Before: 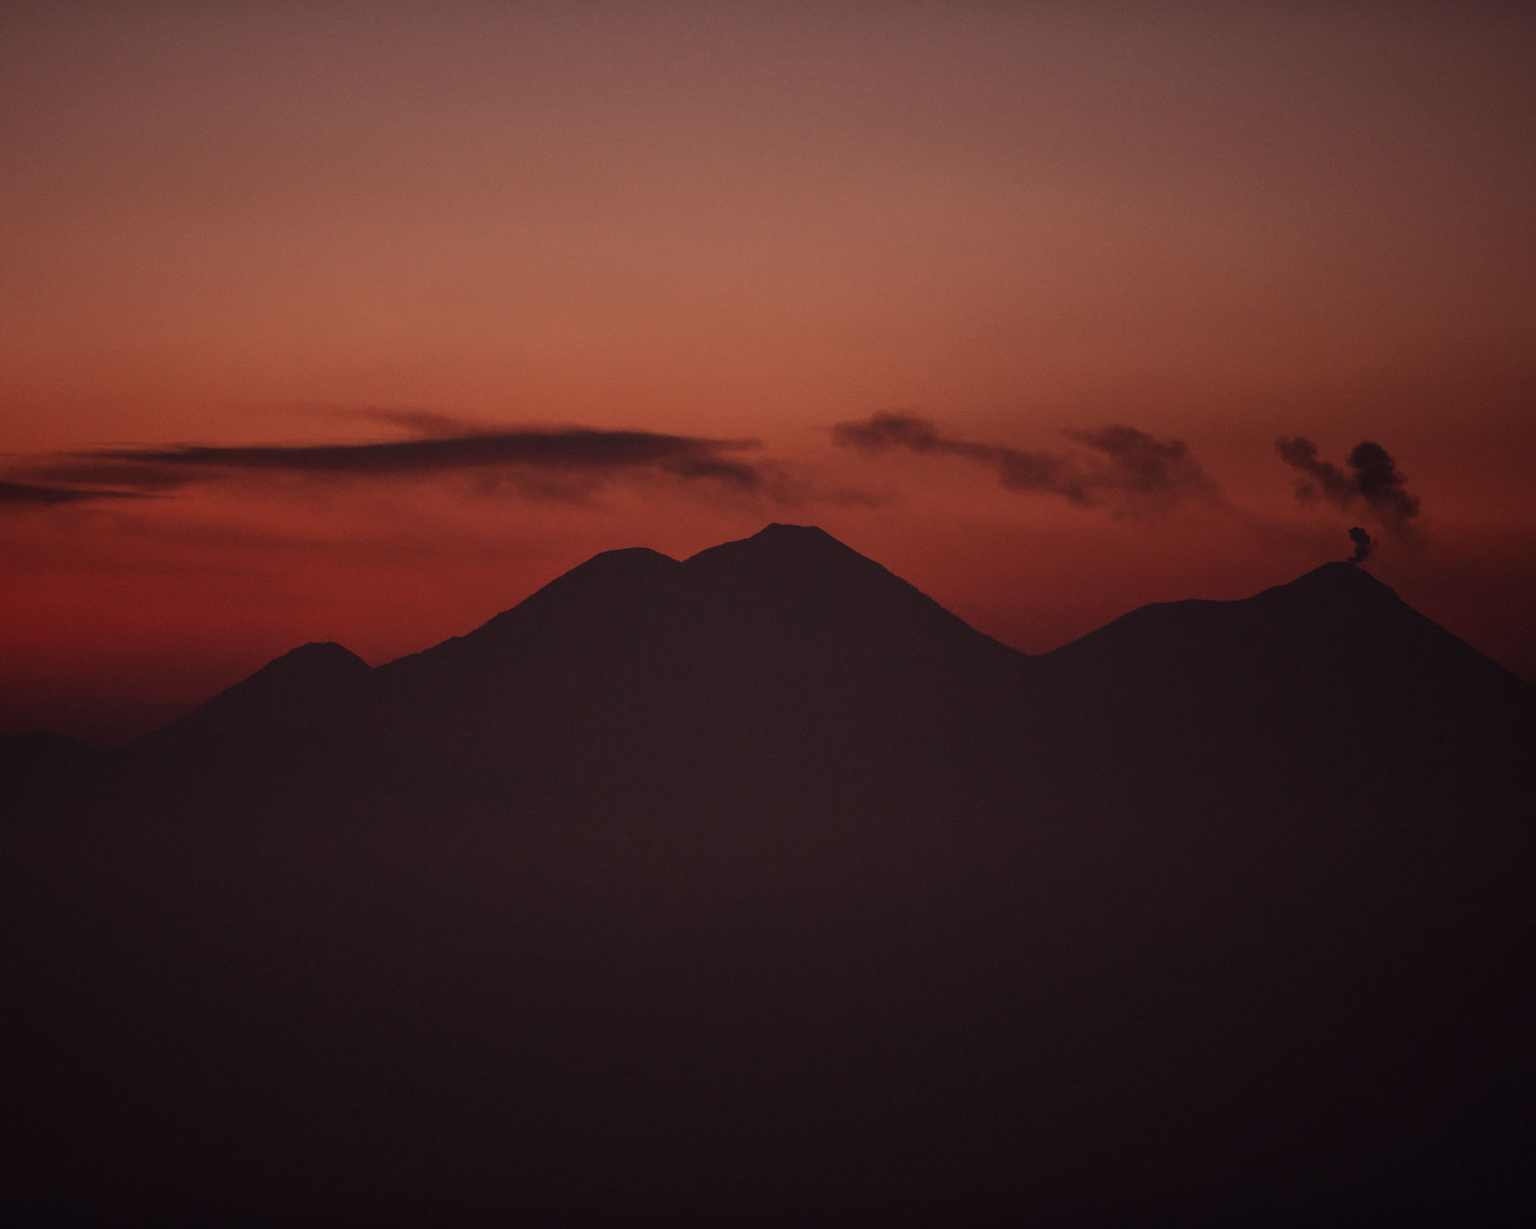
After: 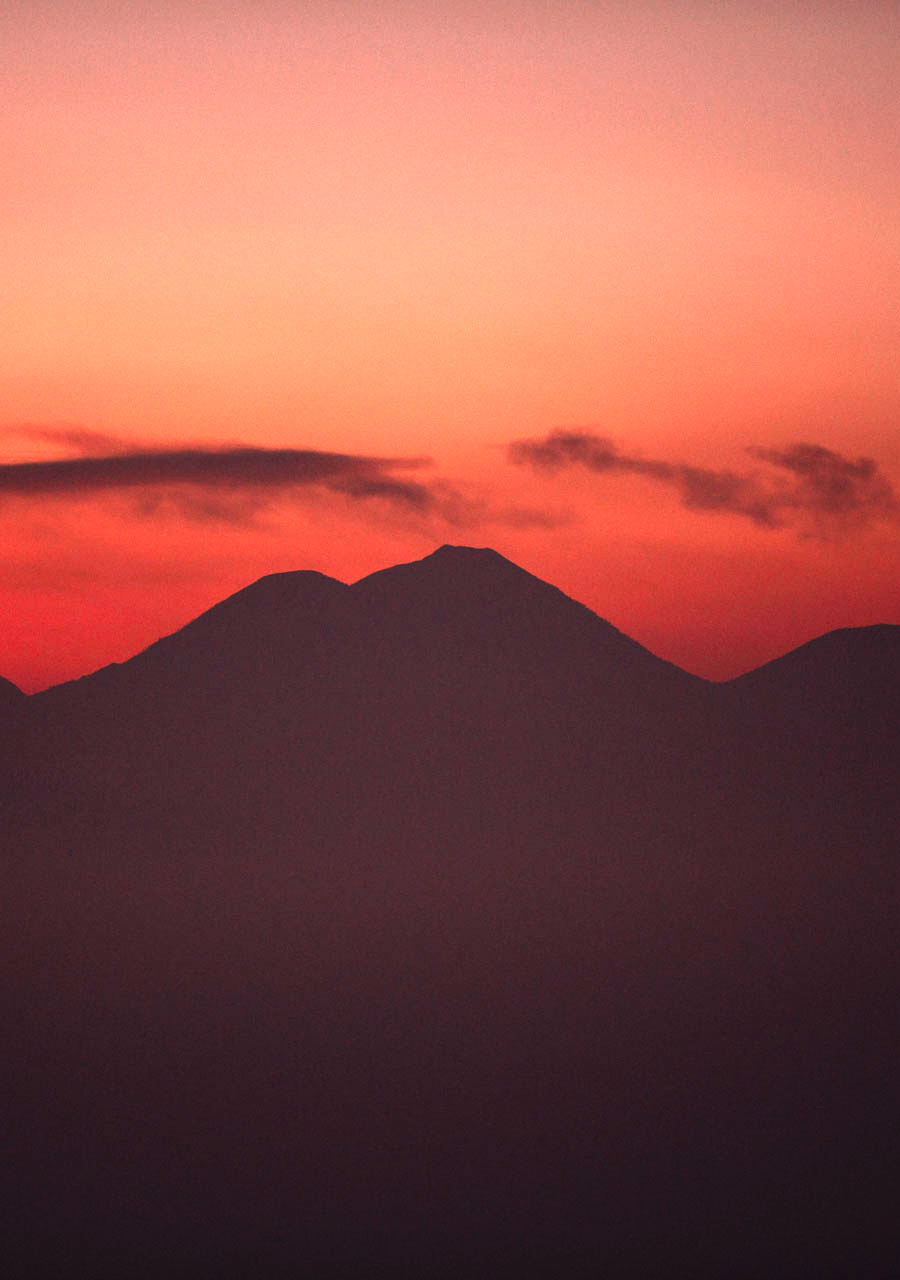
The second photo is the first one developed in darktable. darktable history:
crop and rotate: left 22.516%, right 21.234%
local contrast: mode bilateral grid, contrast 100, coarseness 100, detail 91%, midtone range 0.2
levels: levels [0, 0.281, 0.562]
tone equalizer: on, module defaults
